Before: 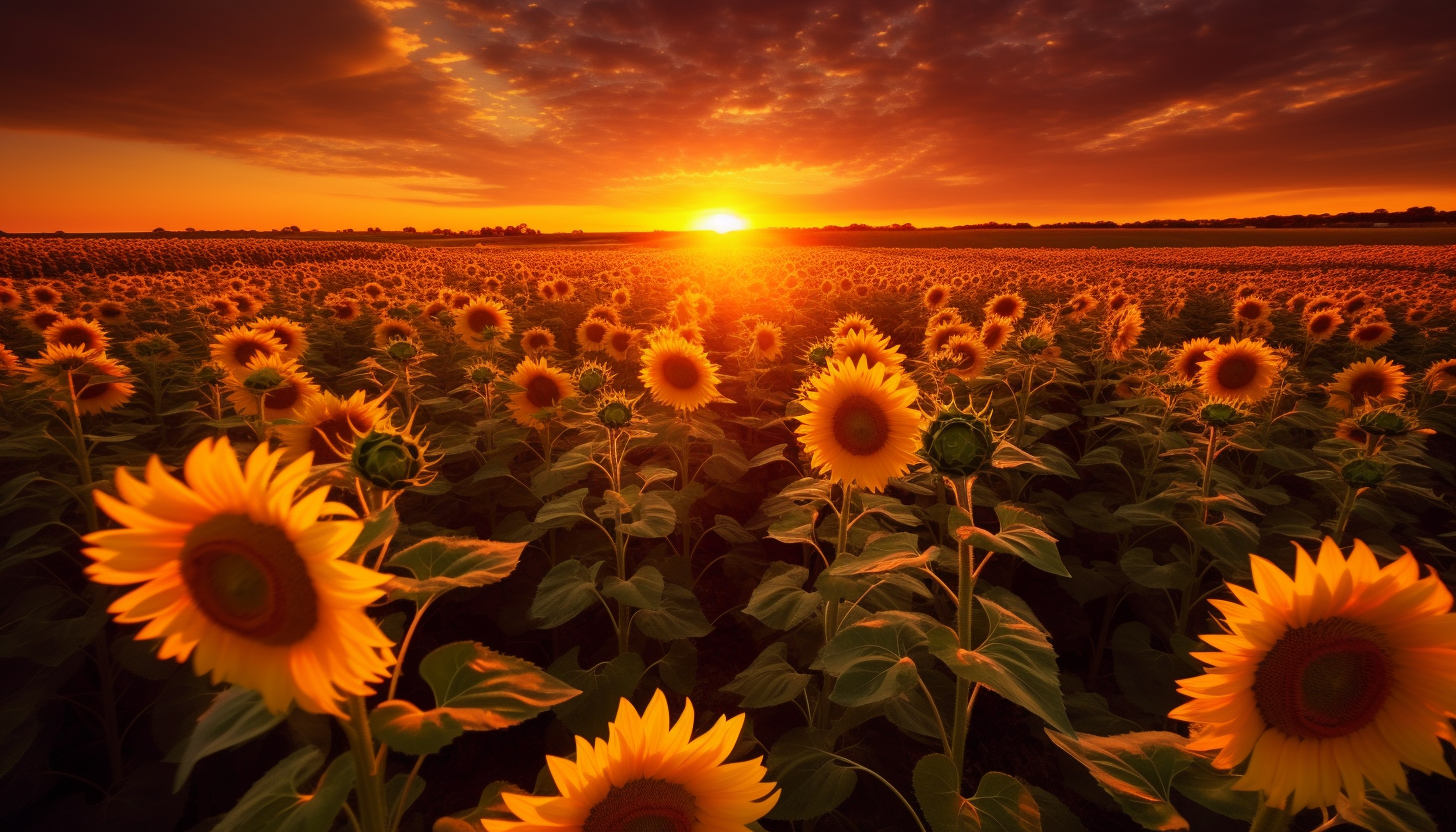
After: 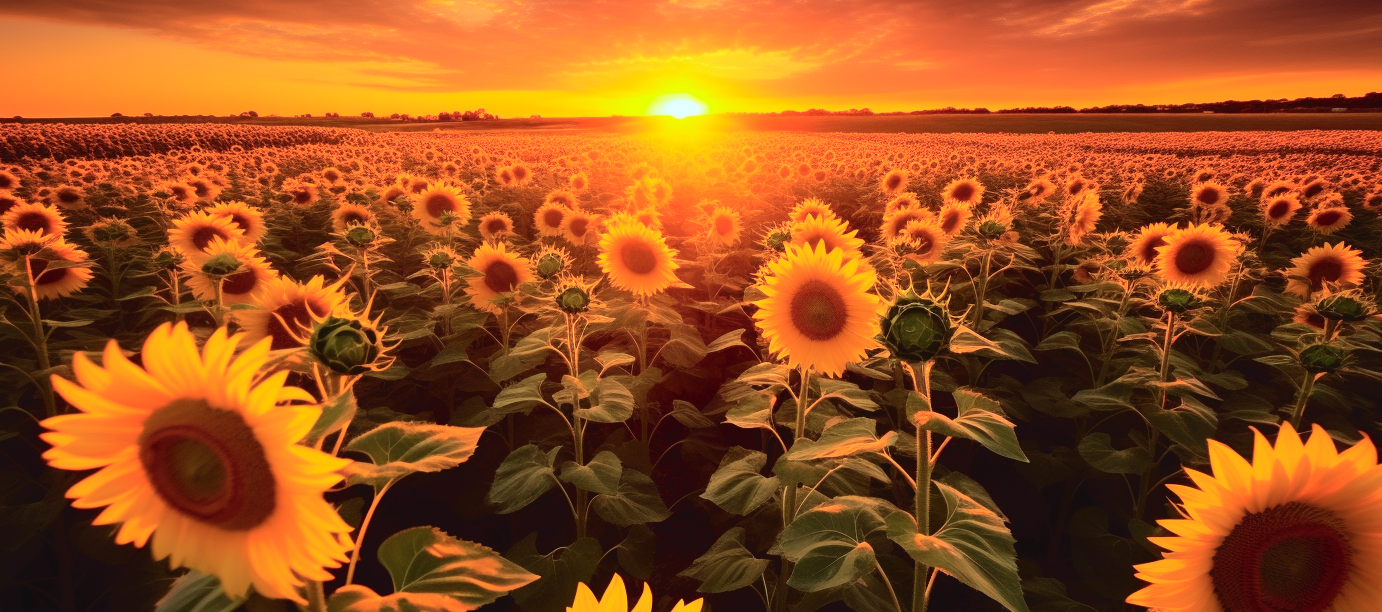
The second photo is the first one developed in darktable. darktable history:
color correction: highlights a* -10.26, highlights b* -9.89
tone curve: curves: ch0 [(0, 0) (0.003, 0.034) (0.011, 0.038) (0.025, 0.046) (0.044, 0.054) (0.069, 0.06) (0.1, 0.079) (0.136, 0.114) (0.177, 0.151) (0.224, 0.213) (0.277, 0.293) (0.335, 0.385) (0.399, 0.482) (0.468, 0.578) (0.543, 0.655) (0.623, 0.724) (0.709, 0.786) (0.801, 0.854) (0.898, 0.922) (1, 1)], color space Lab, independent channels, preserve colors none
contrast brightness saturation: brightness 0.094, saturation 0.192
crop and rotate: left 2.902%, top 13.824%, right 2.18%, bottom 12.569%
